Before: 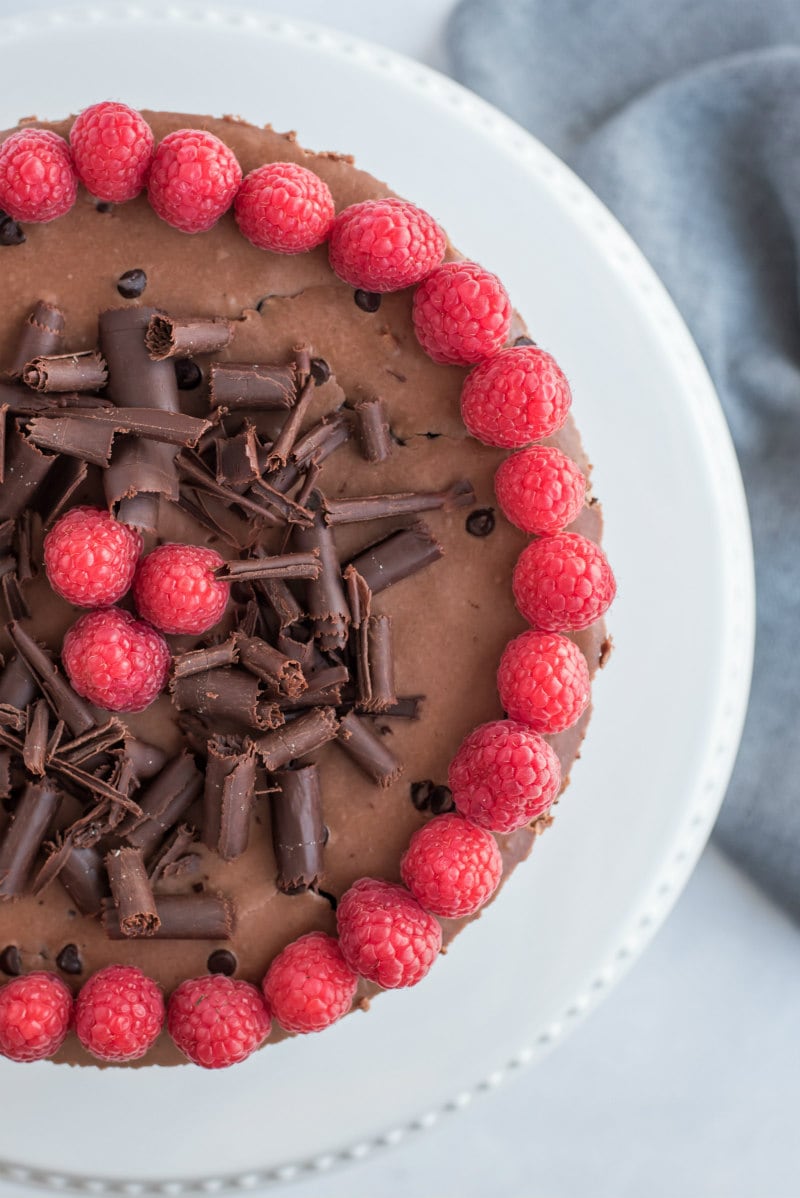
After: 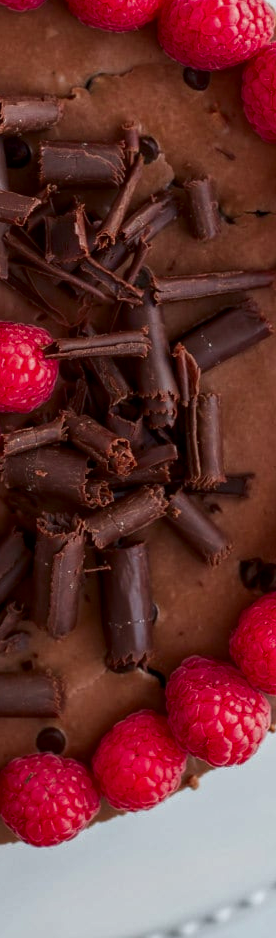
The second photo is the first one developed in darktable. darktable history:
crop and rotate: left 21.526%, top 18.675%, right 43.924%, bottom 2.997%
local contrast: detail 109%
contrast brightness saturation: brightness -0.252, saturation 0.197
